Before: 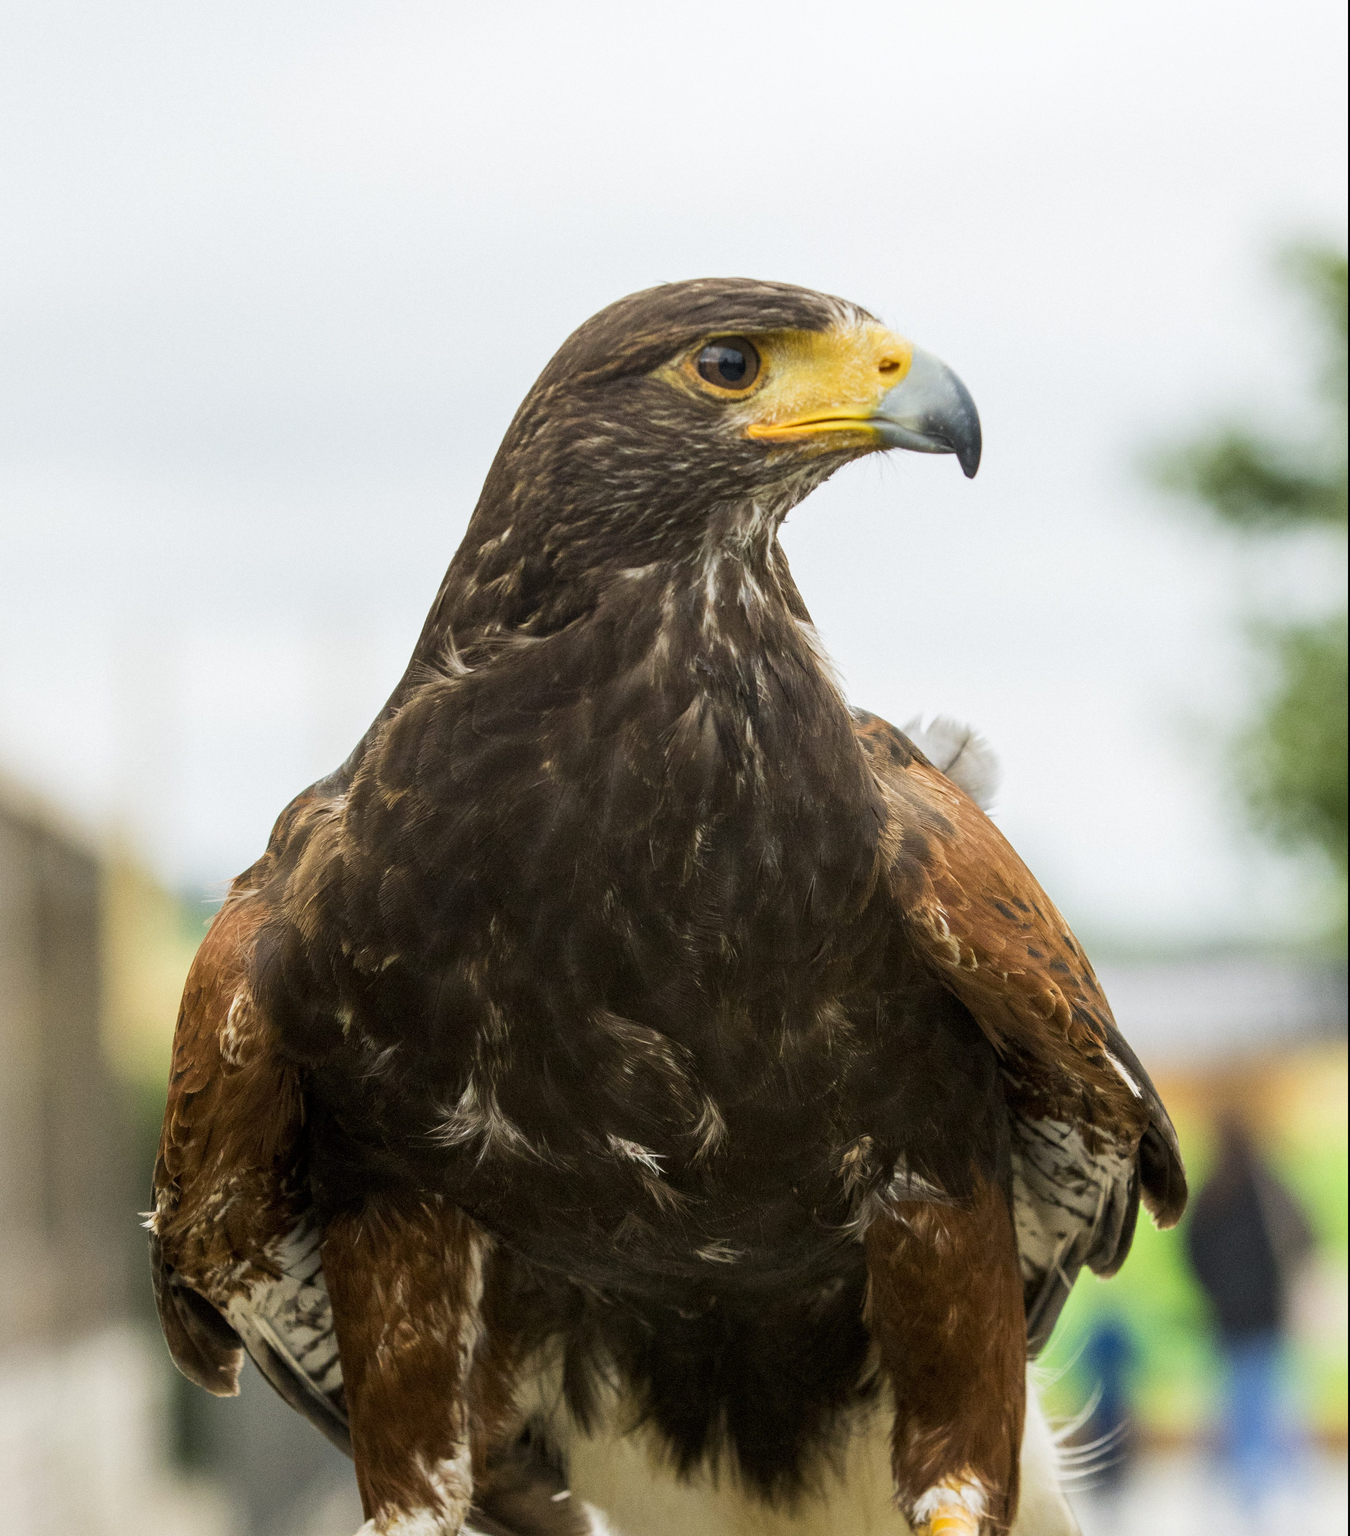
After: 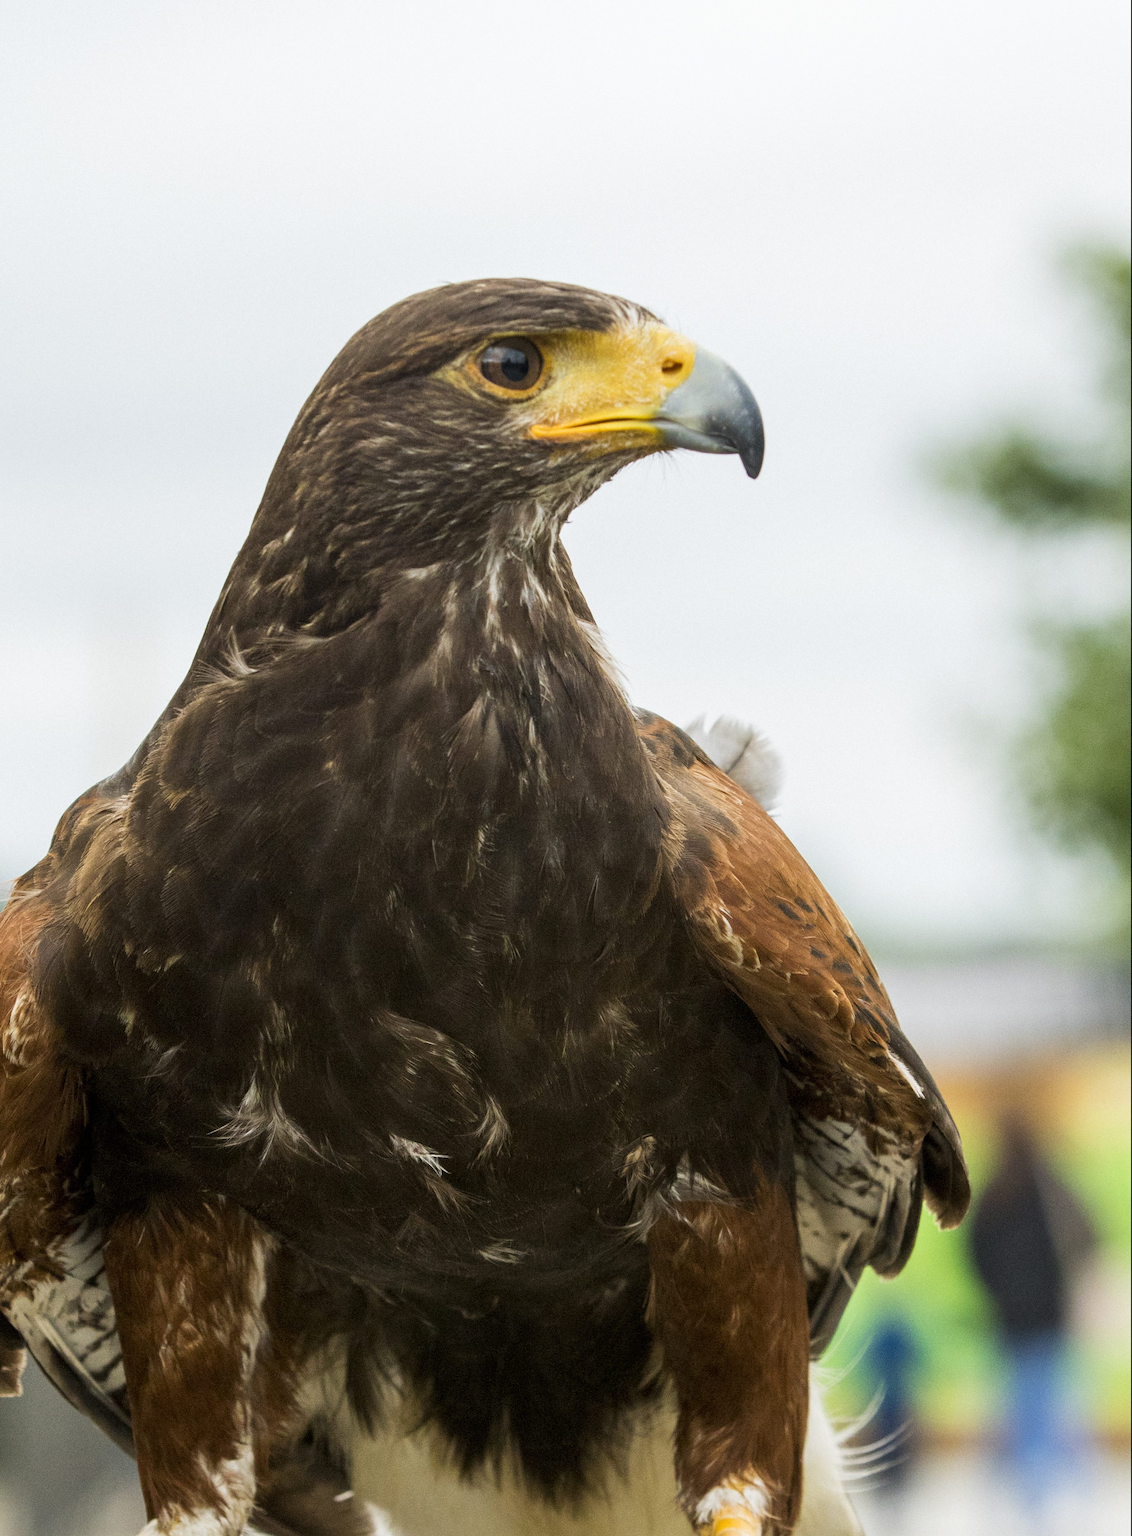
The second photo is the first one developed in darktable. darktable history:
crop: left 16.129%
